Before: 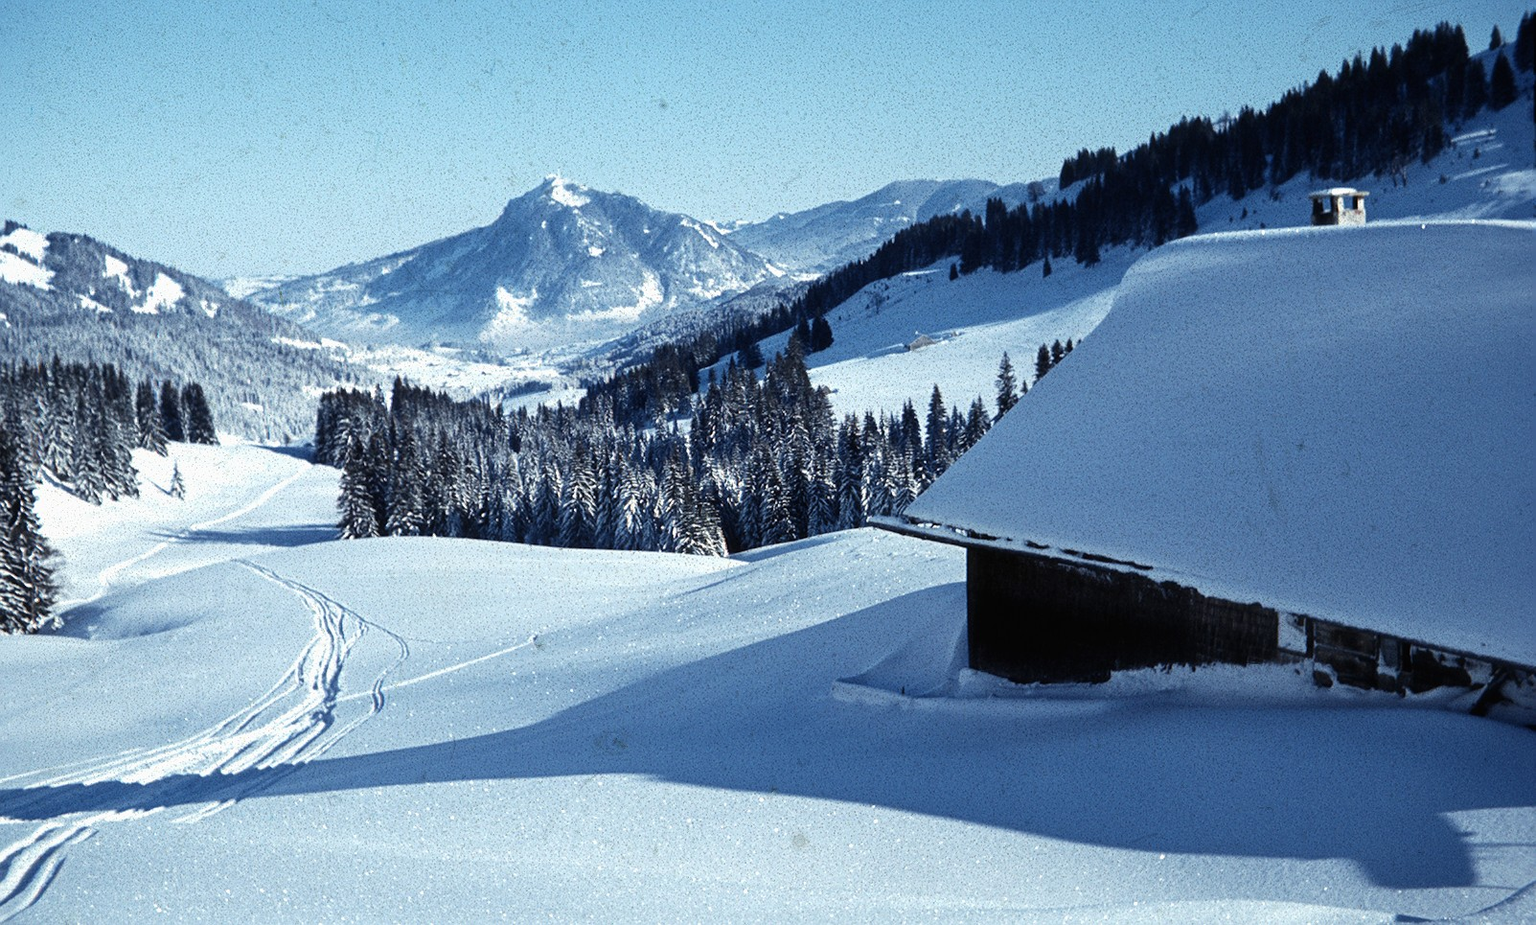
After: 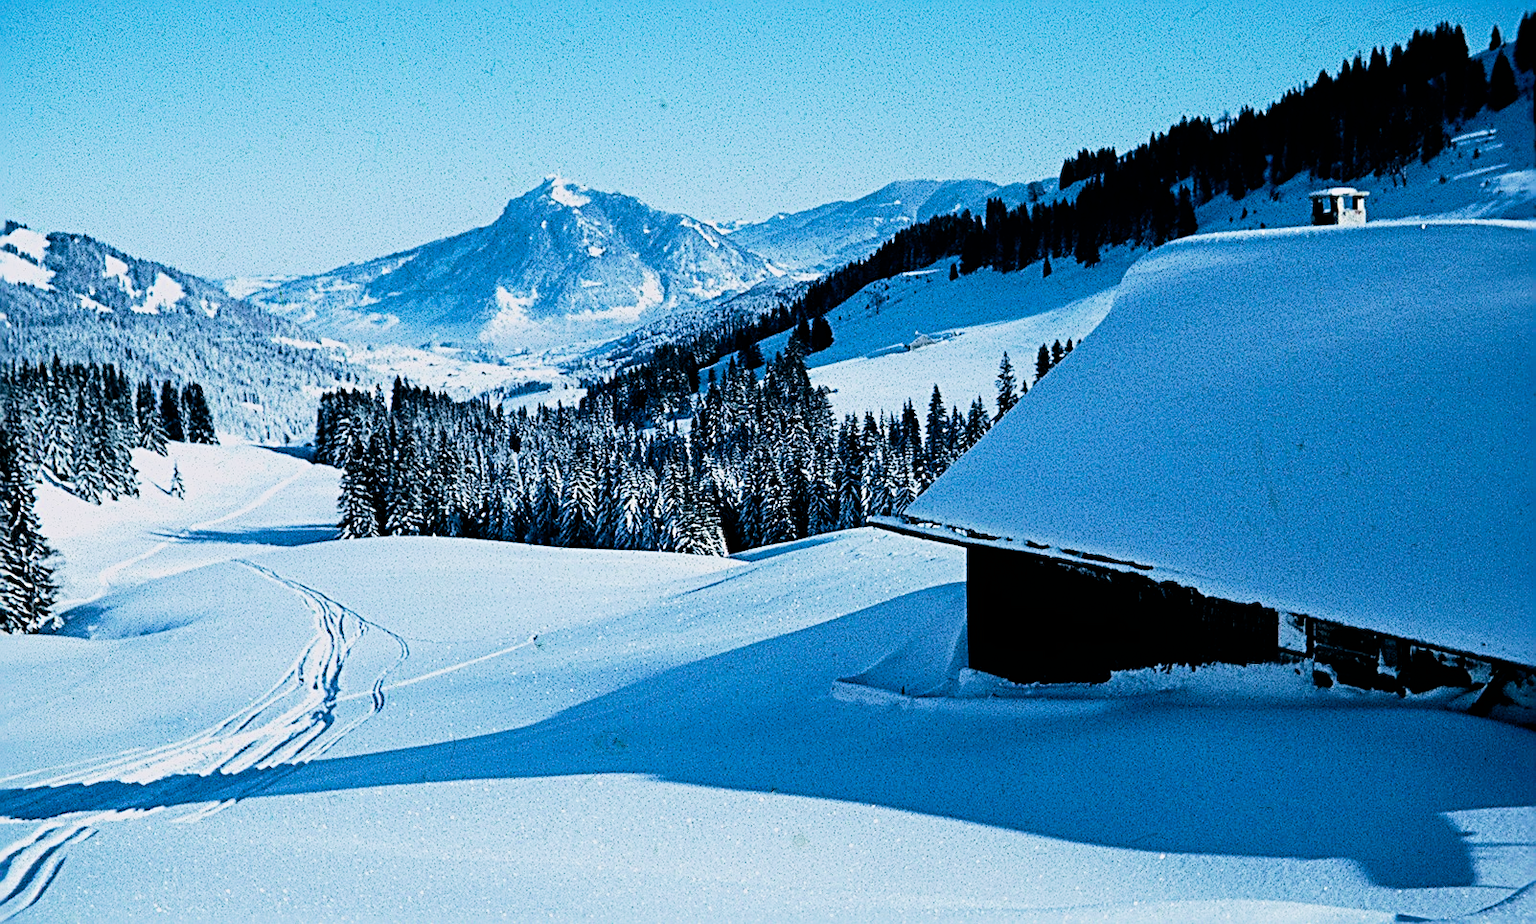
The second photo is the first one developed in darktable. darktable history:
filmic rgb: black relative exposure -5 EV, hardness 2.88, contrast 1.4
sharpen: radius 2.817, amount 0.715
